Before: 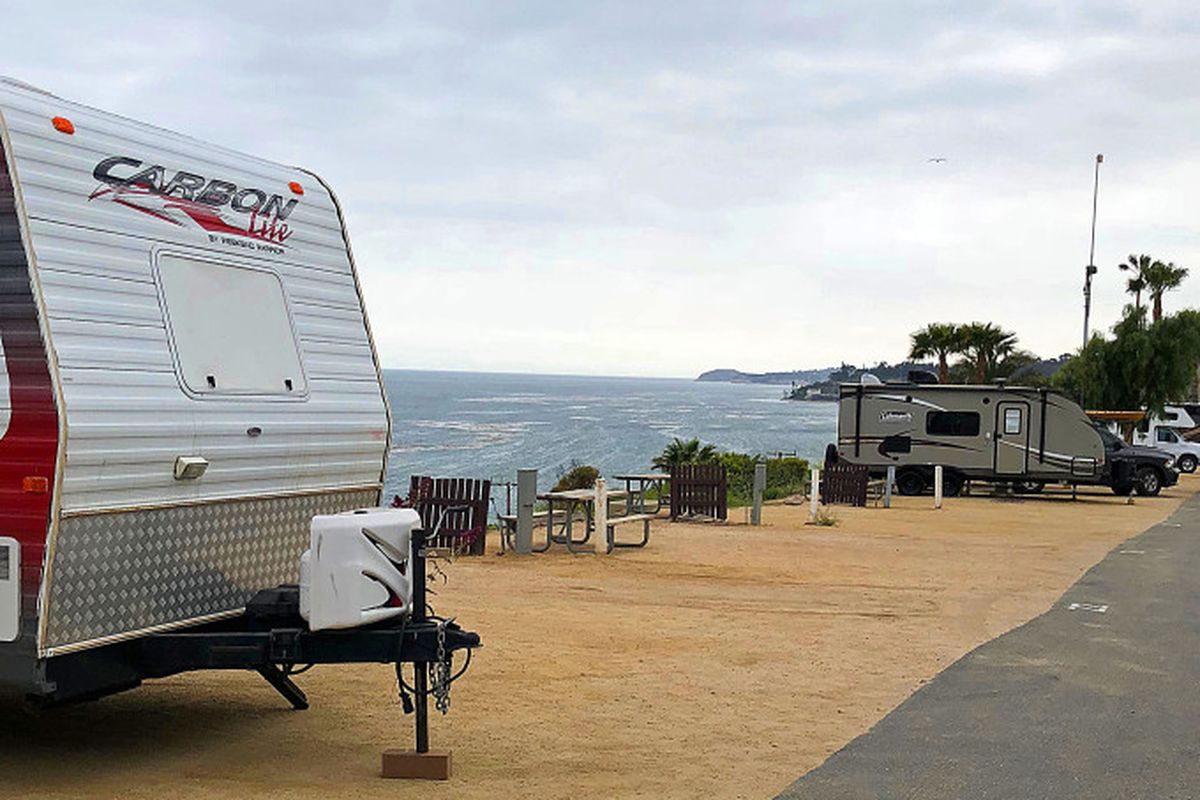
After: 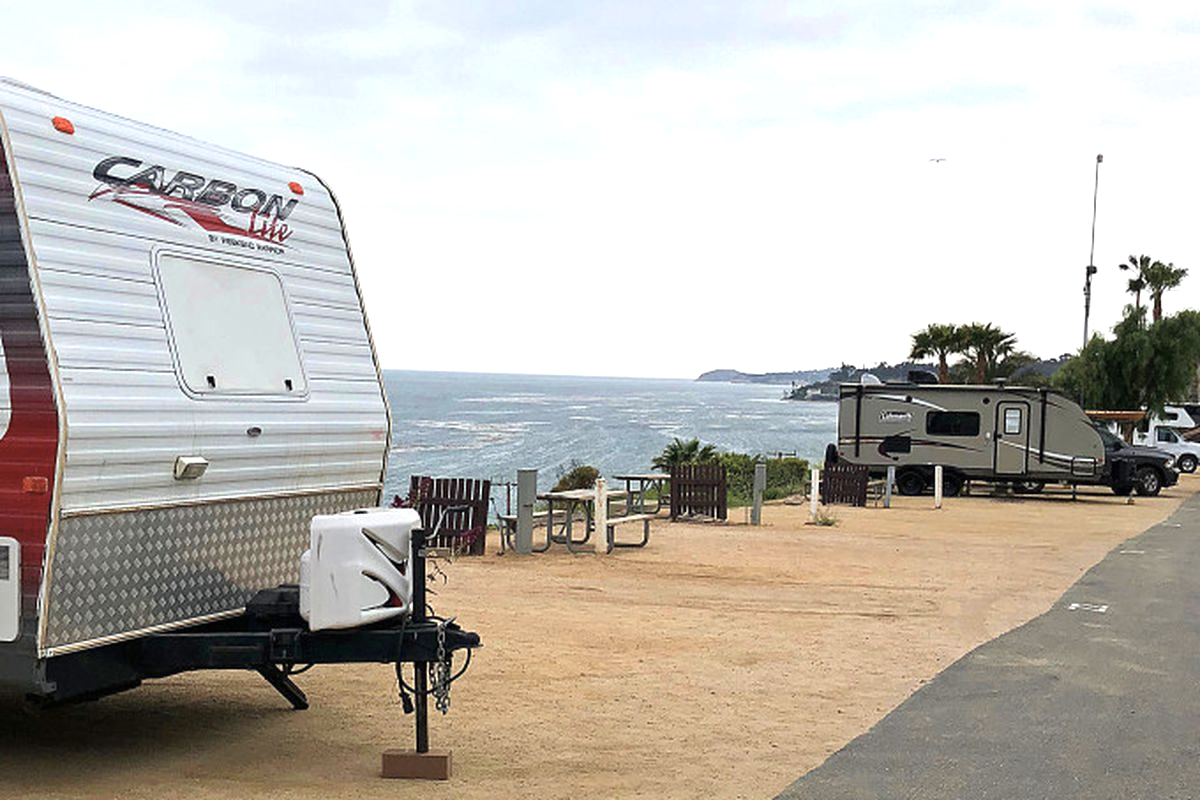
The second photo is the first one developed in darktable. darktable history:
color balance rgb: perceptual saturation grading › global saturation -31.593%, global vibrance 20%
exposure: exposure 0.494 EV, compensate exposure bias true, compensate highlight preservation false
